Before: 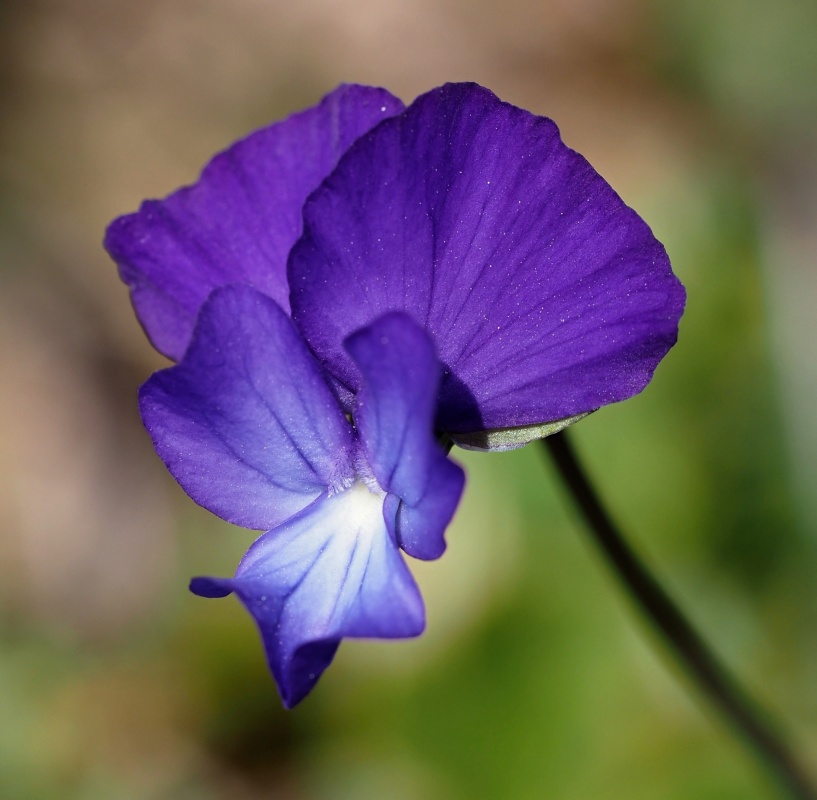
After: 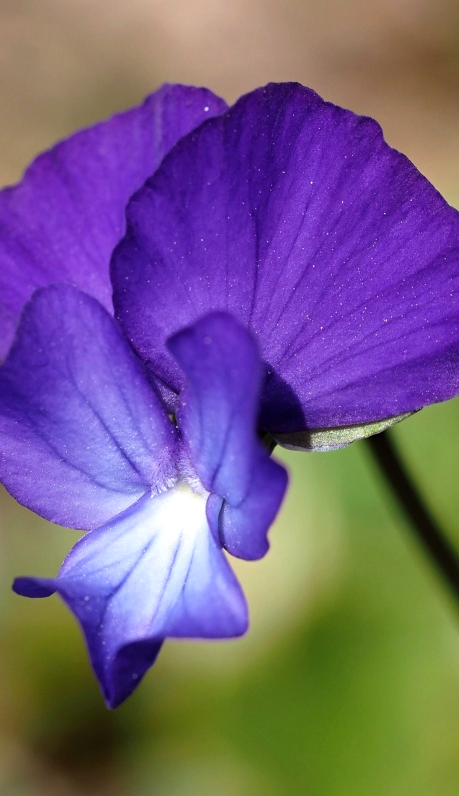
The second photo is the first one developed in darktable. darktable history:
crop: left 21.674%, right 22.086%
exposure: black level correction 0, exposure 0.3 EV, compensate highlight preservation false
